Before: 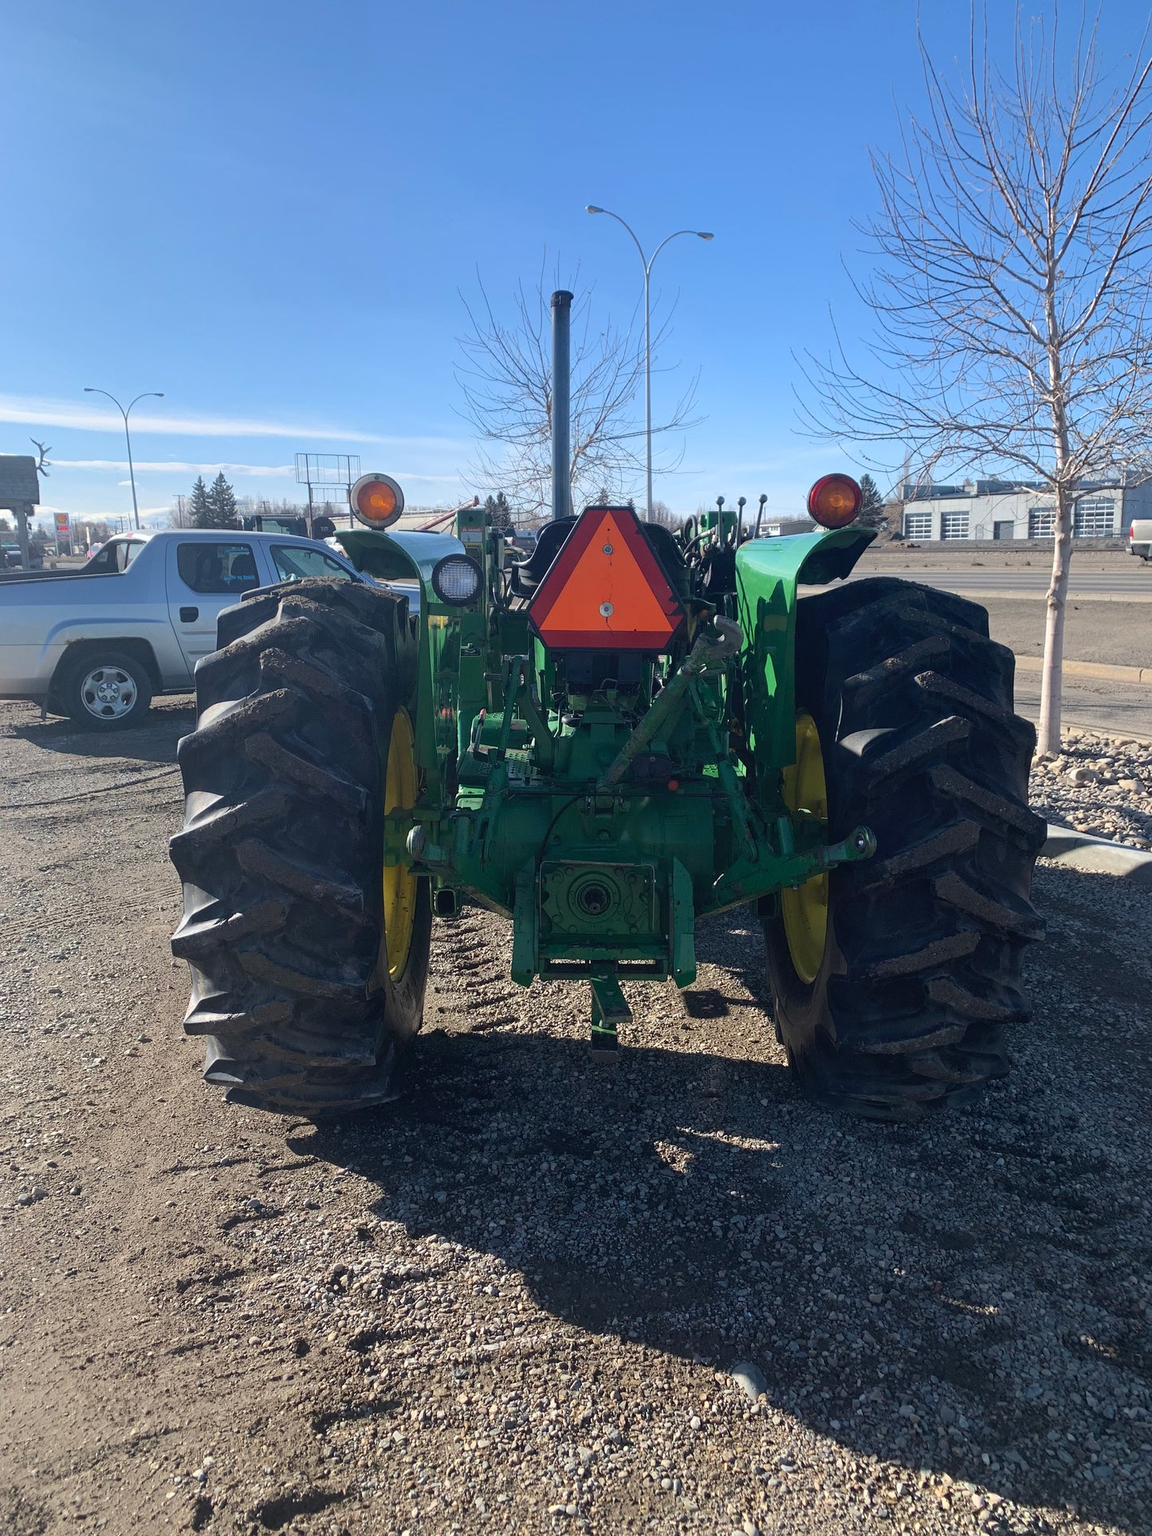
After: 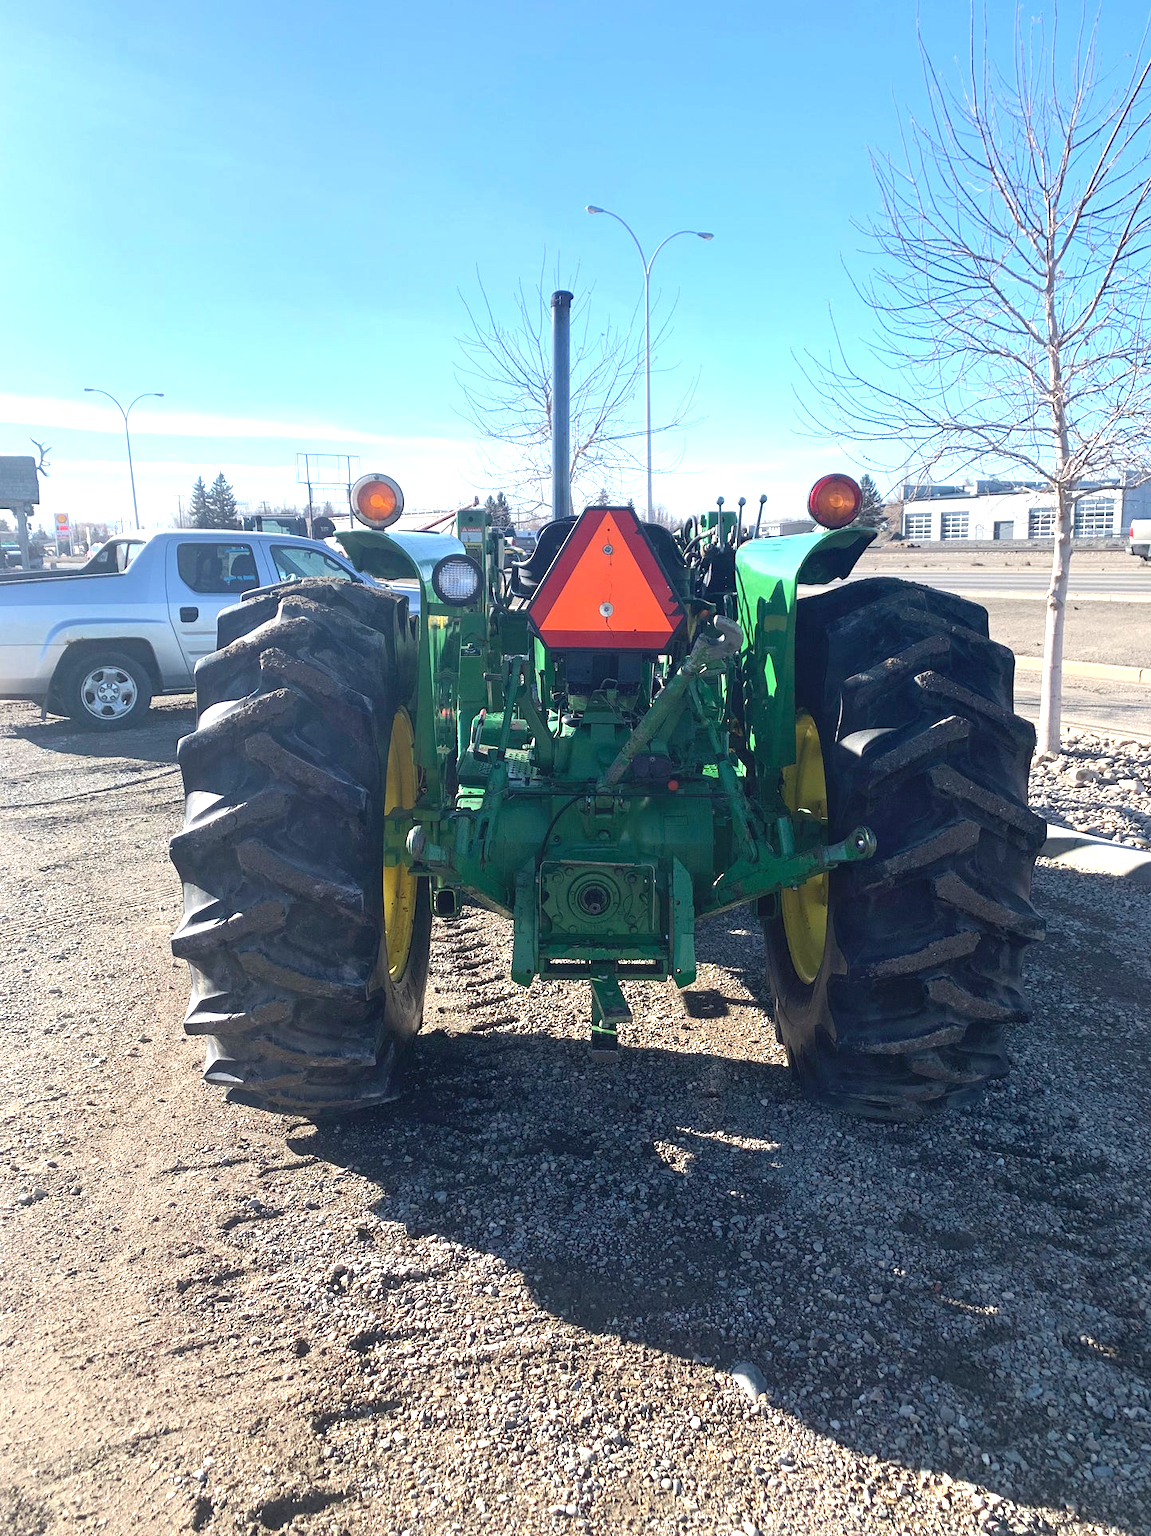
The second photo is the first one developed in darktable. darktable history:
exposure: exposure 1.089 EV, compensate exposure bias true, compensate highlight preservation false
